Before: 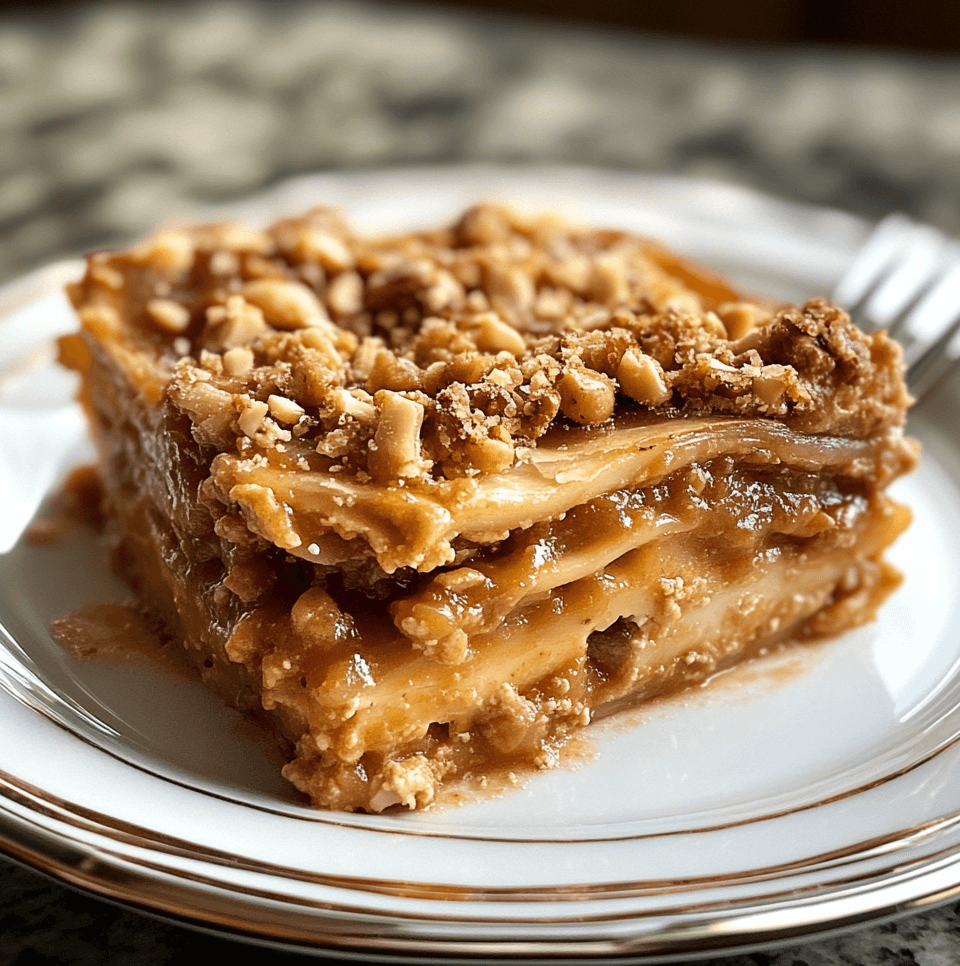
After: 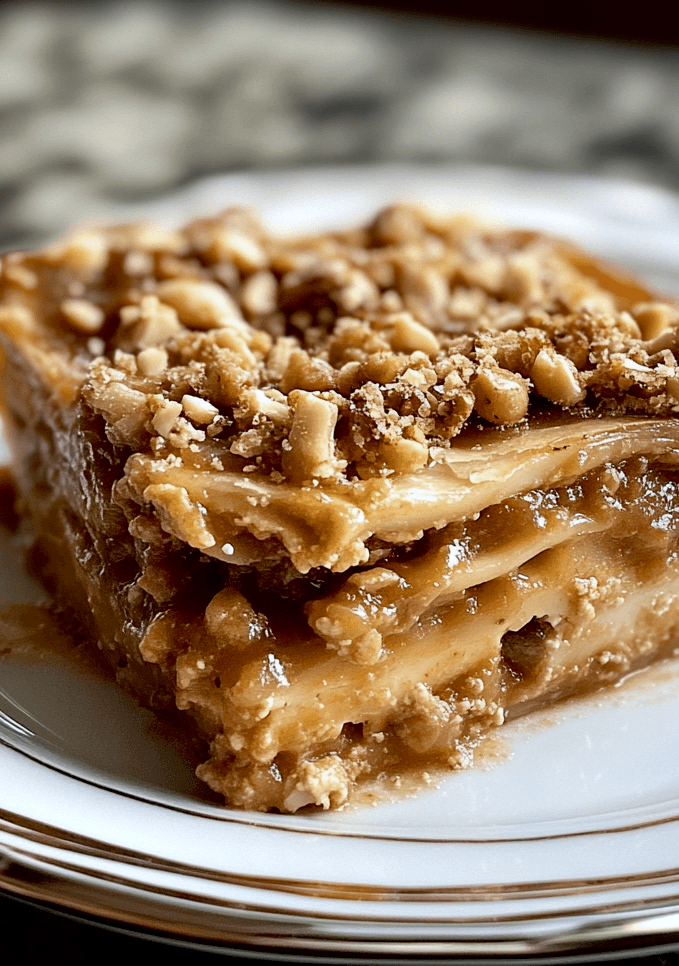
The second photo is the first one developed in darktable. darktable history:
contrast brightness saturation: saturation -0.17
crop and rotate: left 9.061%, right 20.142%
exposure: black level correction 0.01, exposure 0.011 EV, compensate highlight preservation false
white balance: red 0.967, blue 1.049
